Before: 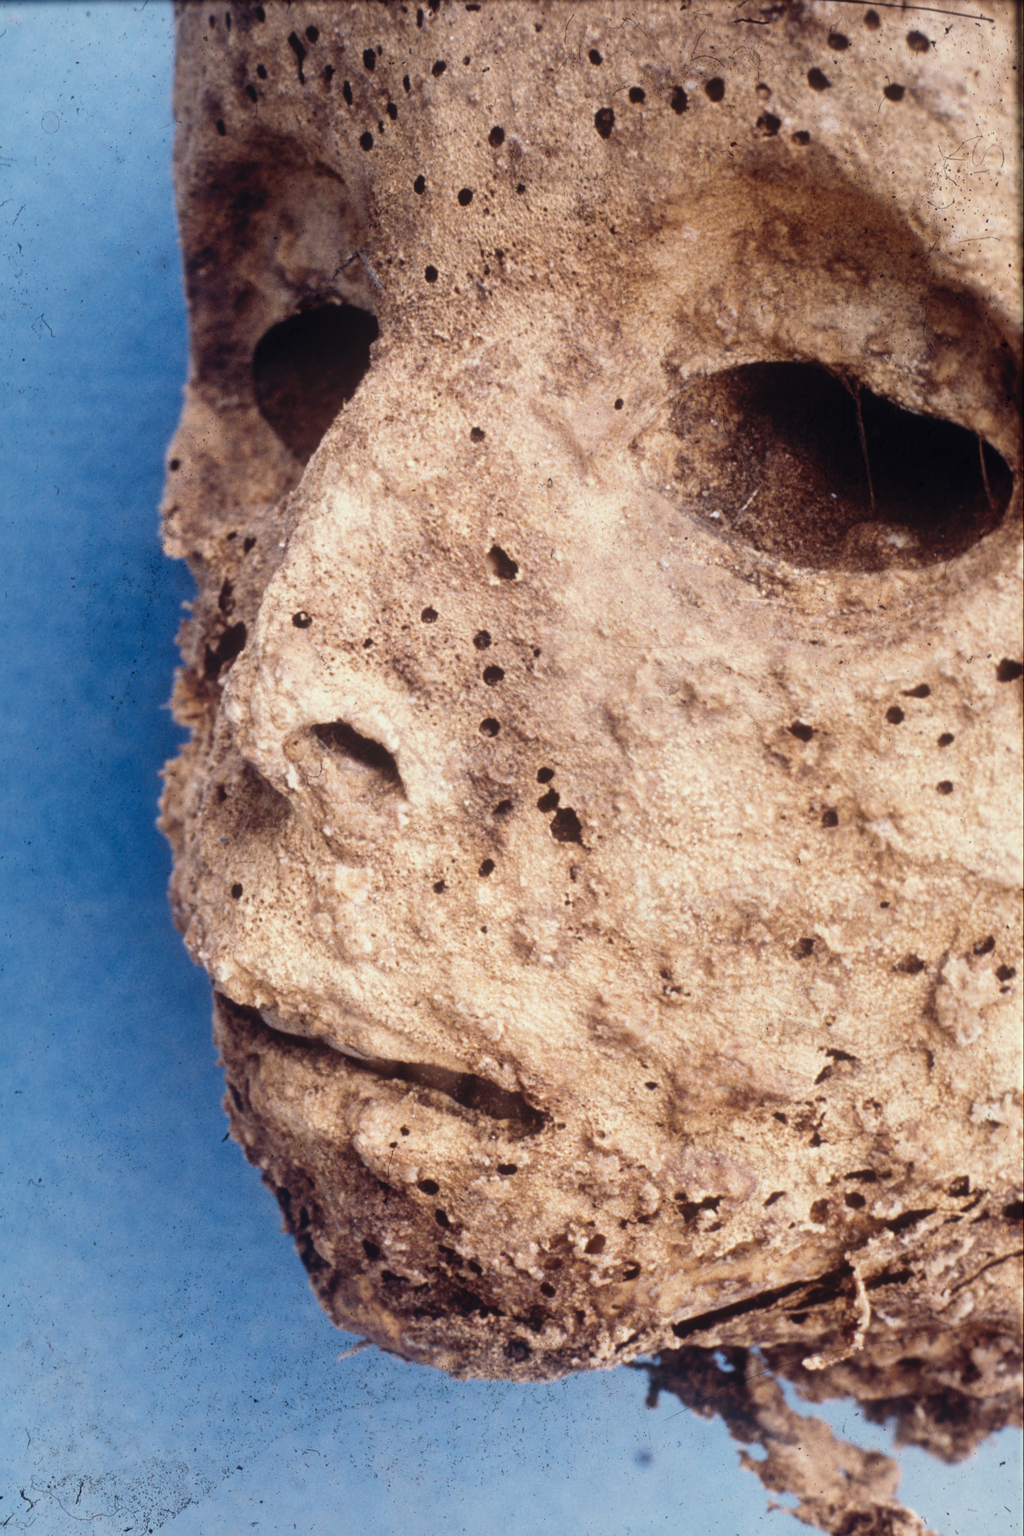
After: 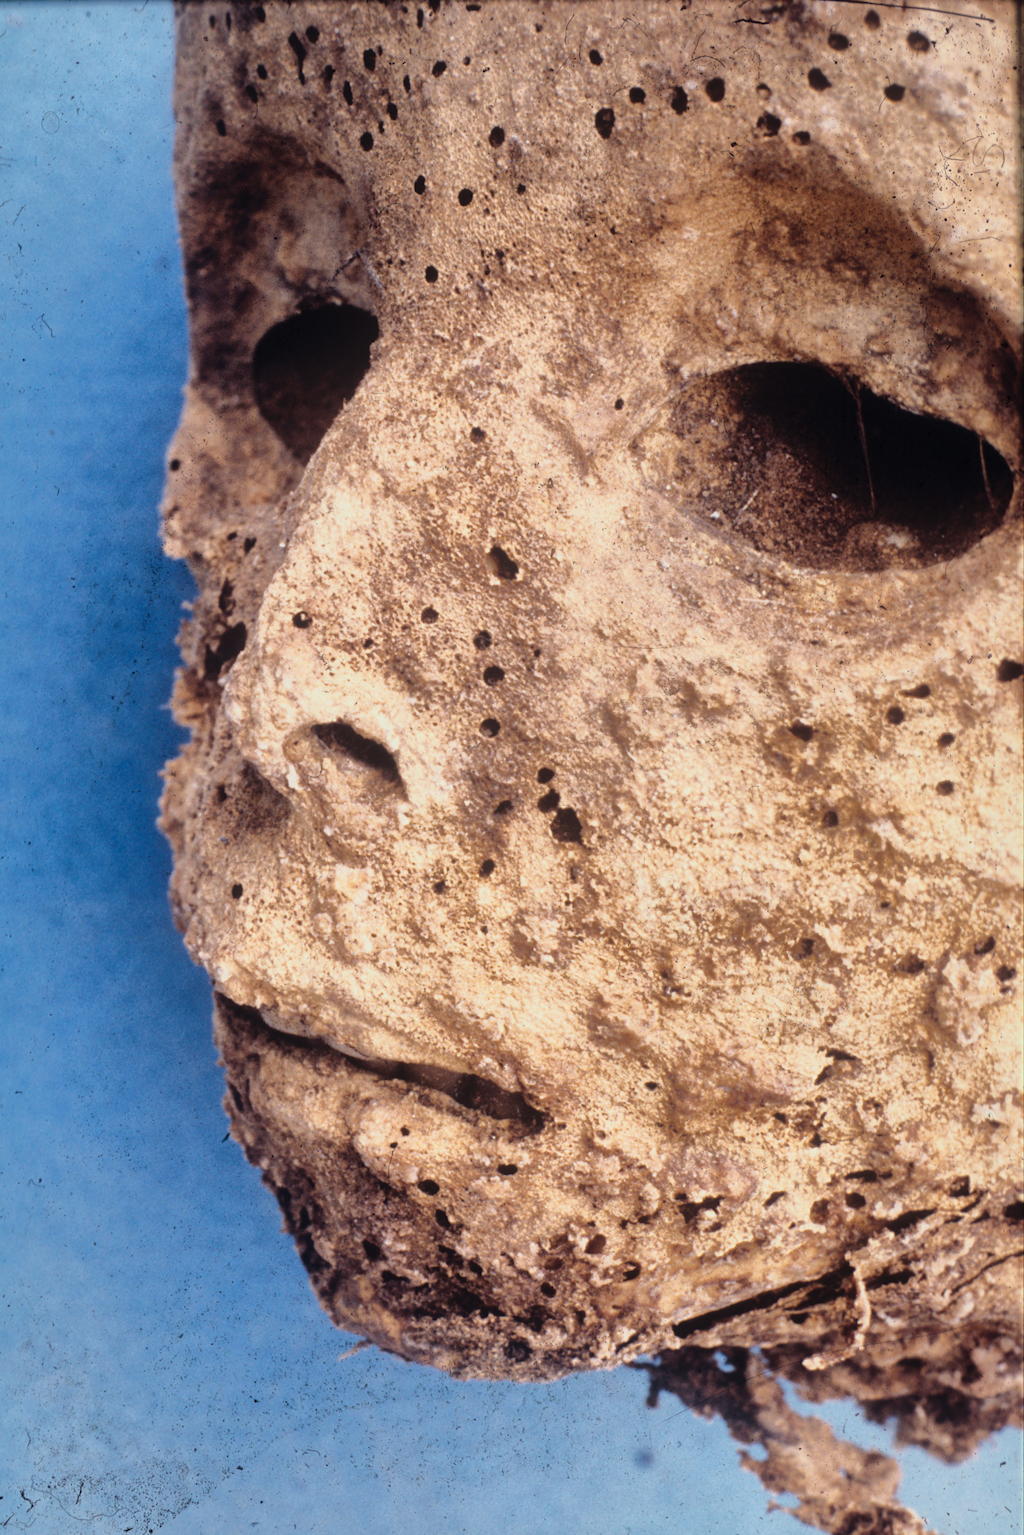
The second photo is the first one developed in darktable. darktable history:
tone curve: curves: ch0 [(0, 0) (0.105, 0.068) (0.195, 0.162) (0.283, 0.283) (0.384, 0.404) (0.485, 0.531) (0.638, 0.681) (0.795, 0.879) (1, 0.977)]; ch1 [(0, 0) (0.161, 0.092) (0.35, 0.33) (0.379, 0.401) (0.456, 0.469) (0.498, 0.506) (0.521, 0.549) (0.58, 0.624) (0.635, 0.671) (1, 1)]; ch2 [(0, 0) (0.371, 0.362) (0.437, 0.437) (0.483, 0.484) (0.53, 0.515) (0.56, 0.58) (0.622, 0.606) (1, 1)], color space Lab, linked channels, preserve colors none
shadows and highlights: shadows 39.99, highlights -59.82
